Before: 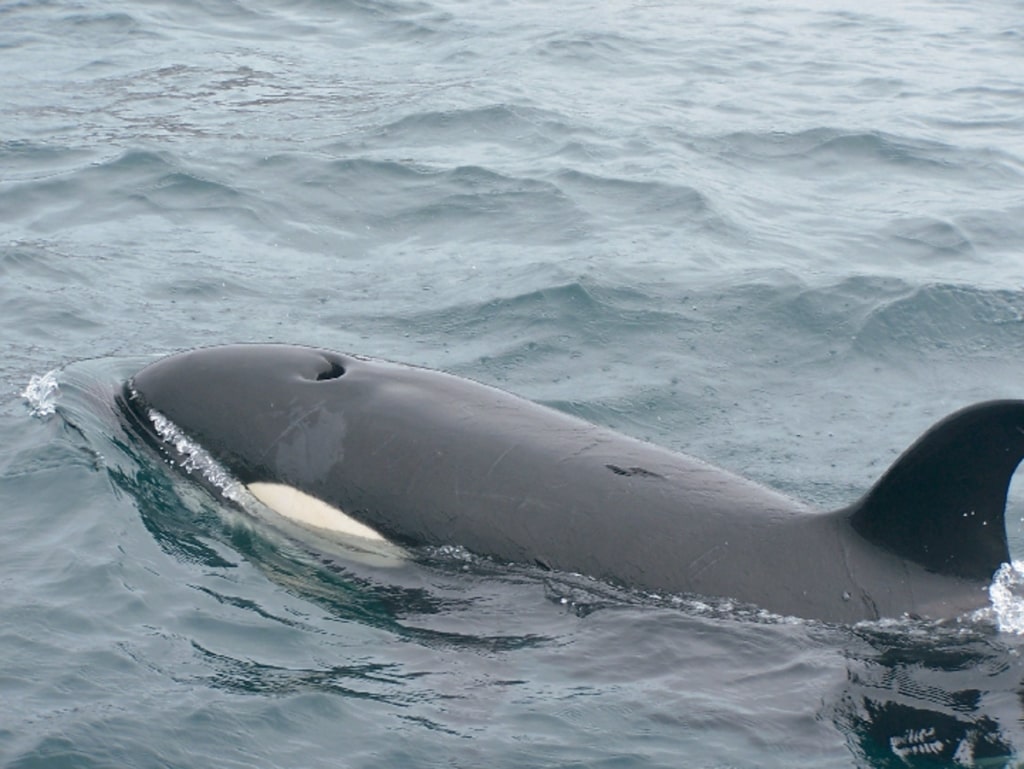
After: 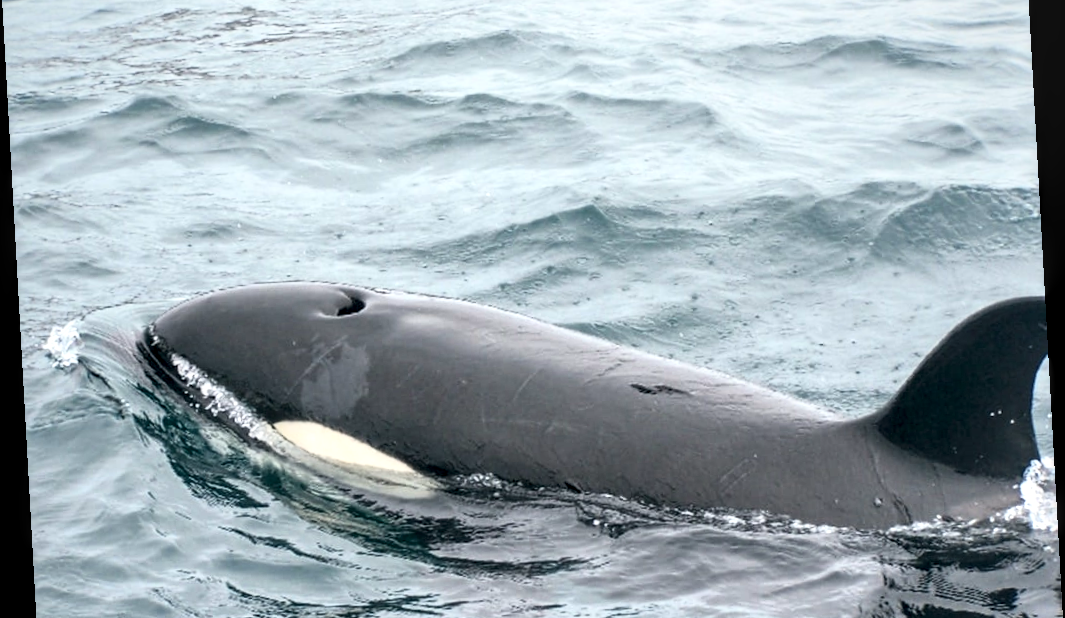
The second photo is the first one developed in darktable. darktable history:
white balance: red 1.009, blue 0.985
rotate and perspective: rotation -3.18°, automatic cropping off
base curve: curves: ch0 [(0, 0) (0.005, 0.002) (0.193, 0.295) (0.399, 0.664) (0.75, 0.928) (1, 1)]
local contrast: highlights 60%, shadows 60%, detail 160%
crop and rotate: top 12.5%, bottom 12.5%
